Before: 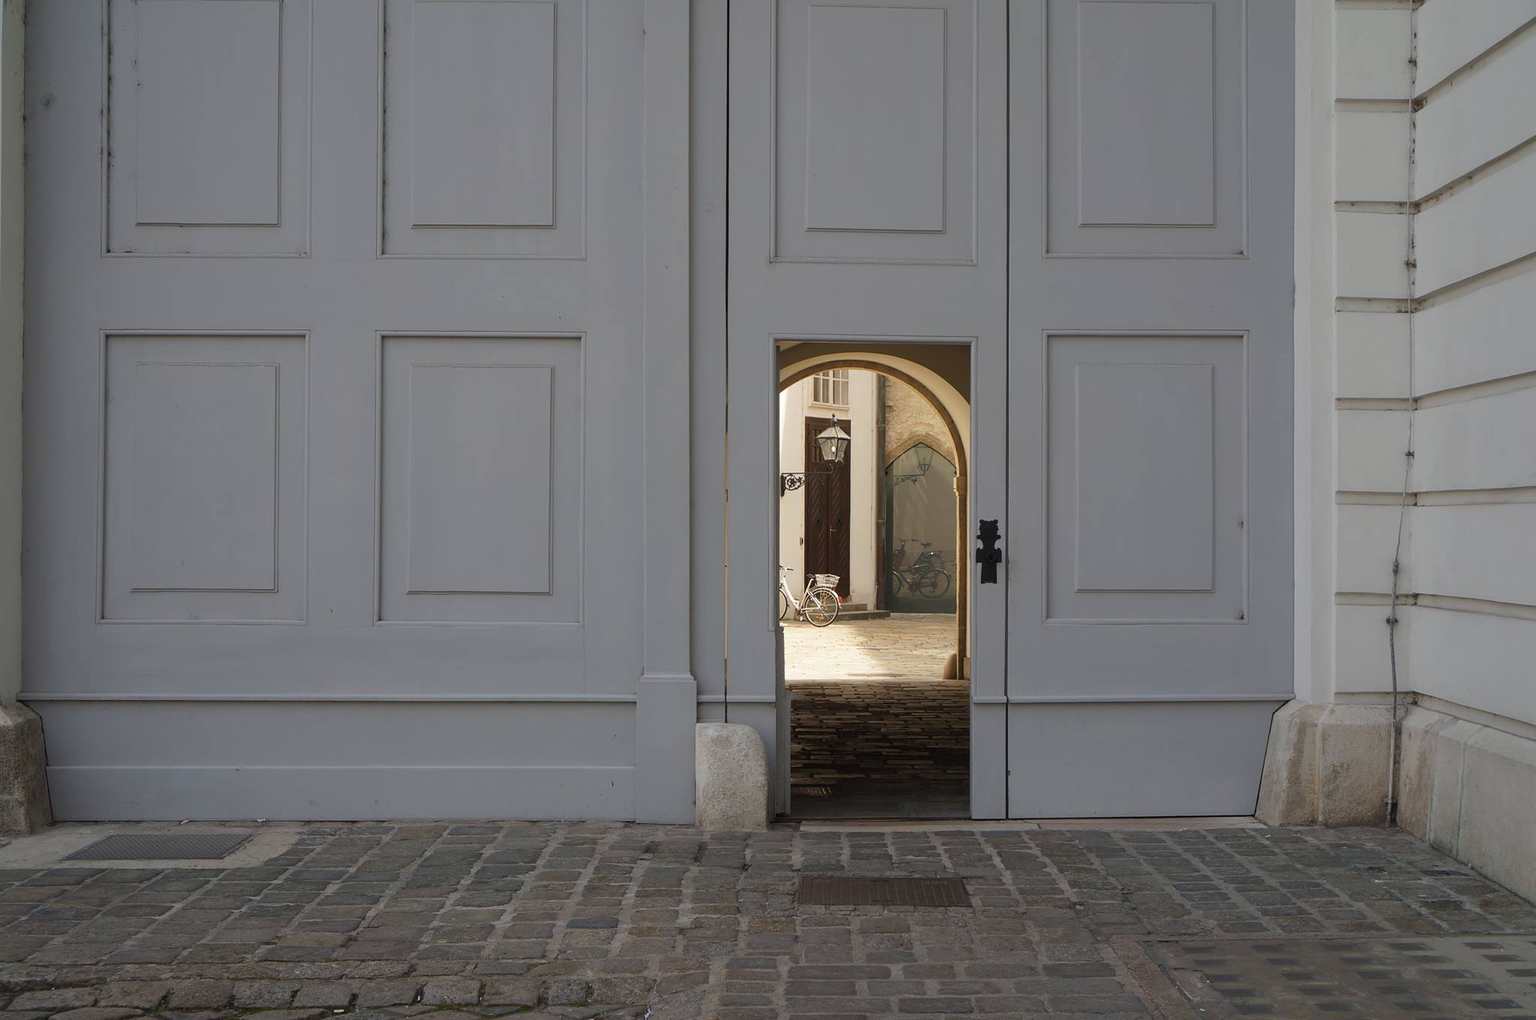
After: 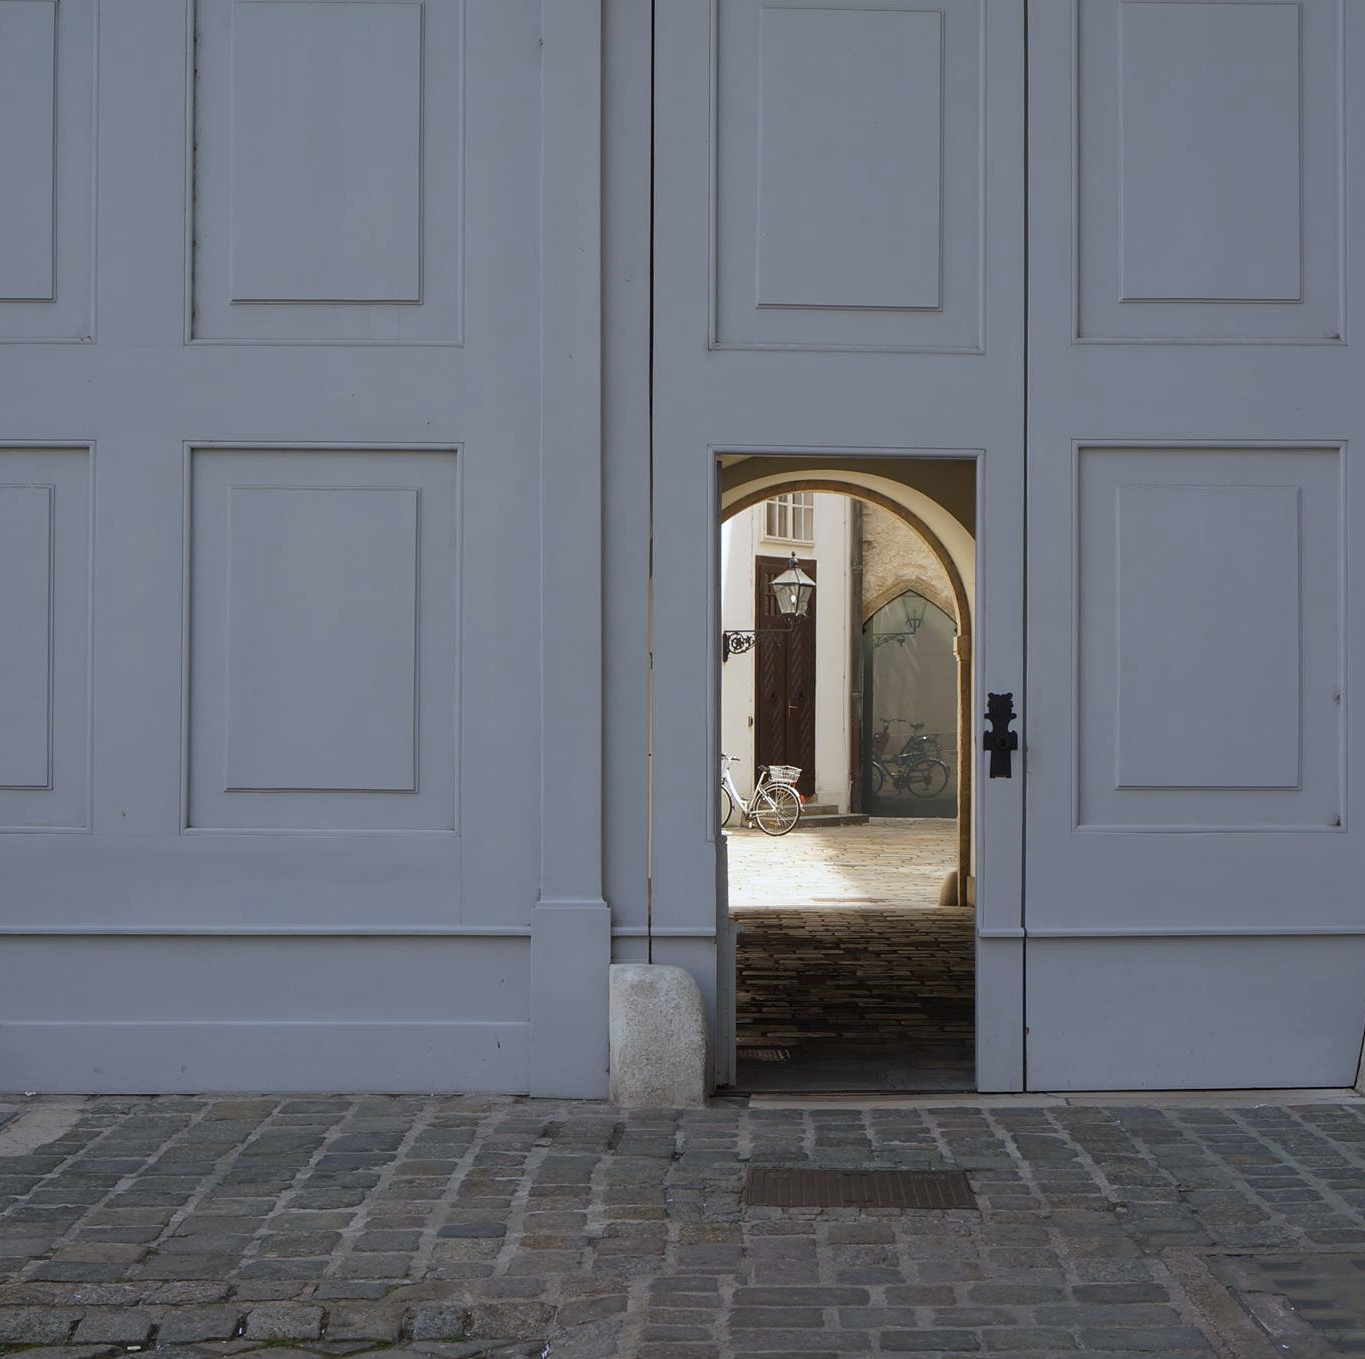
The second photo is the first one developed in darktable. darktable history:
white balance: red 0.954, blue 1.079
crop and rotate: left 15.546%, right 17.787%
